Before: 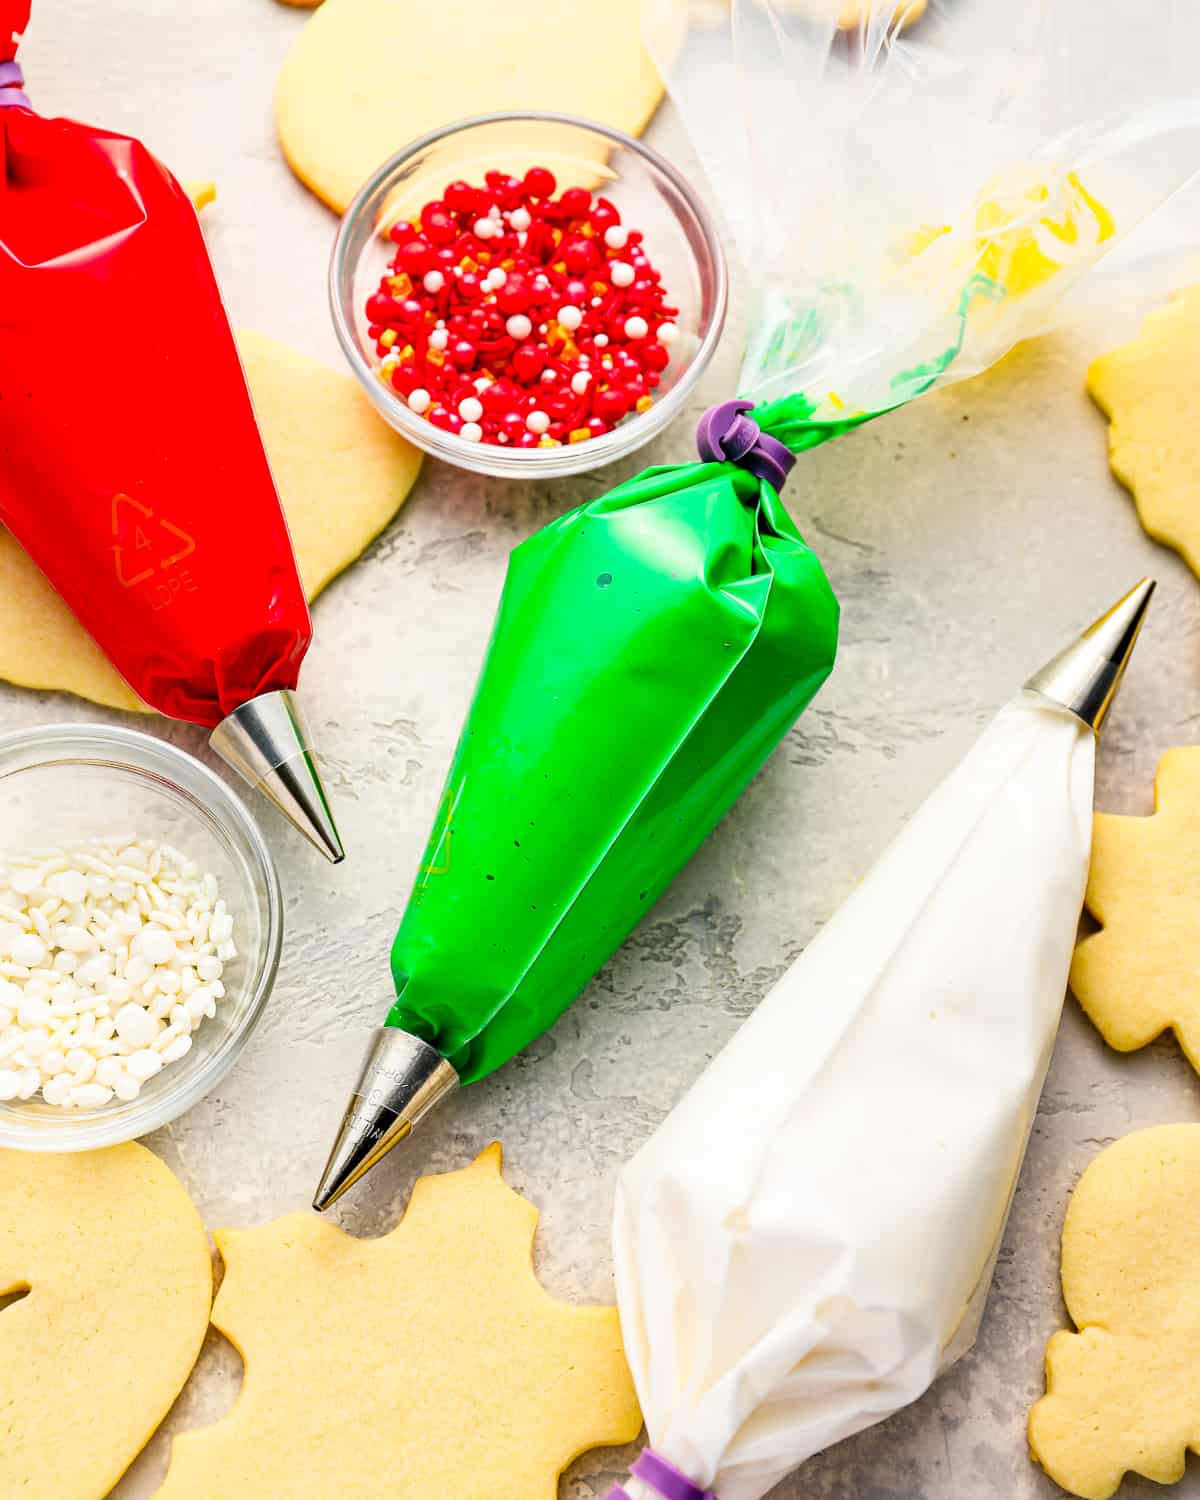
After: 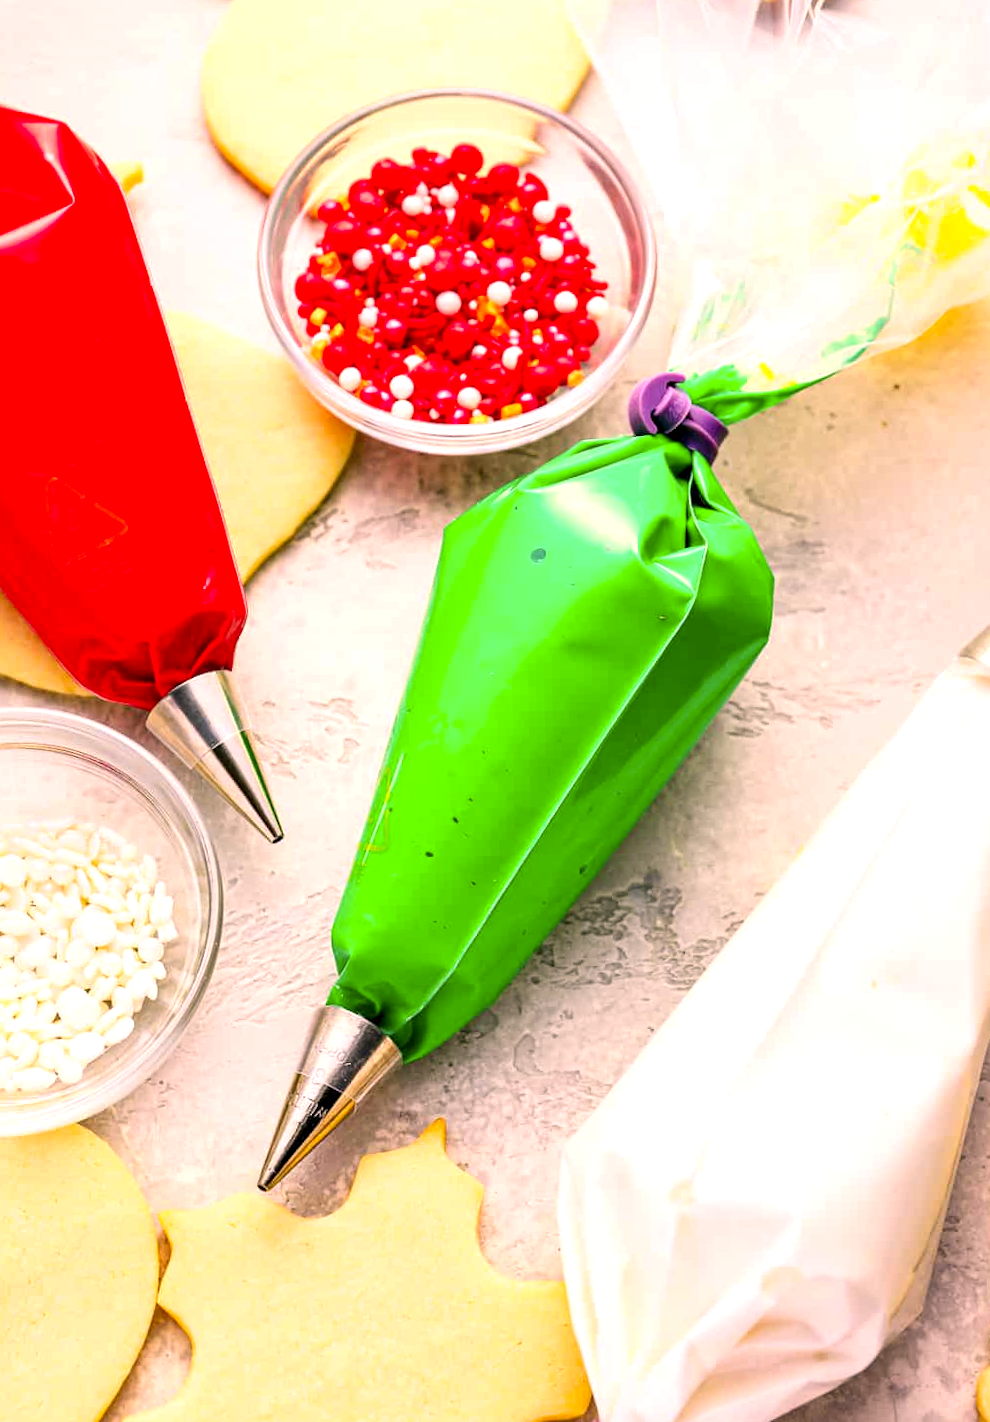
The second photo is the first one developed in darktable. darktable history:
exposure: black level correction 0.001, exposure 0.3 EV, compensate highlight preservation false
crop and rotate: angle 1°, left 4.281%, top 0.642%, right 11.383%, bottom 2.486%
color correction: highlights a* 14.52, highlights b* 4.84
